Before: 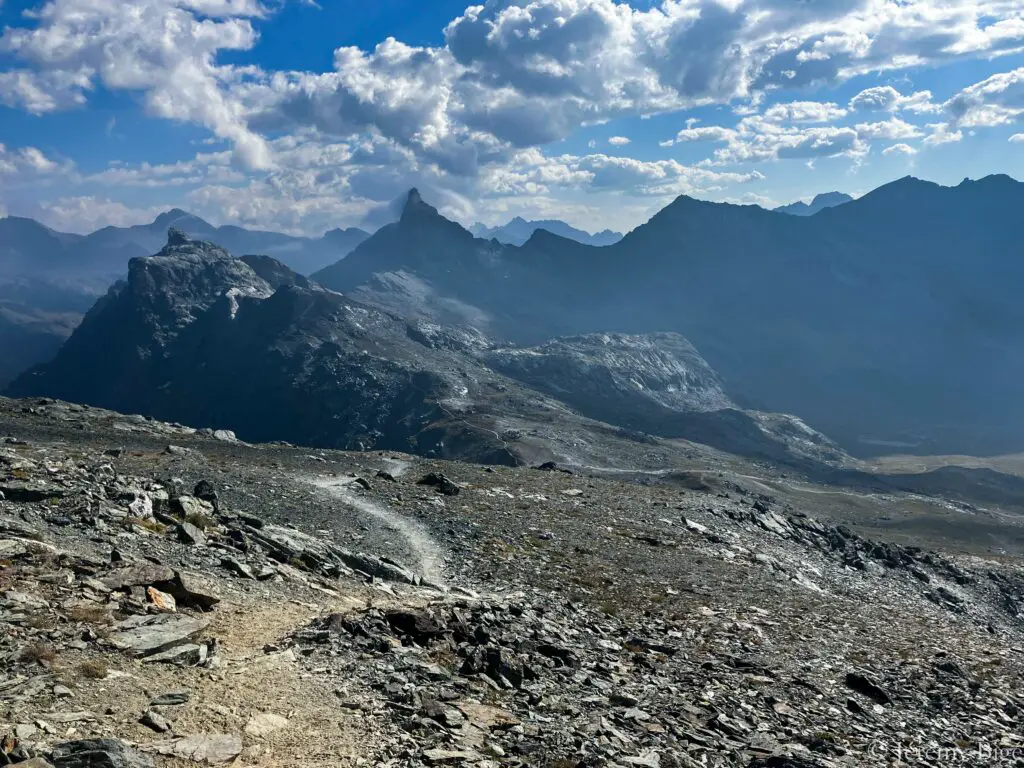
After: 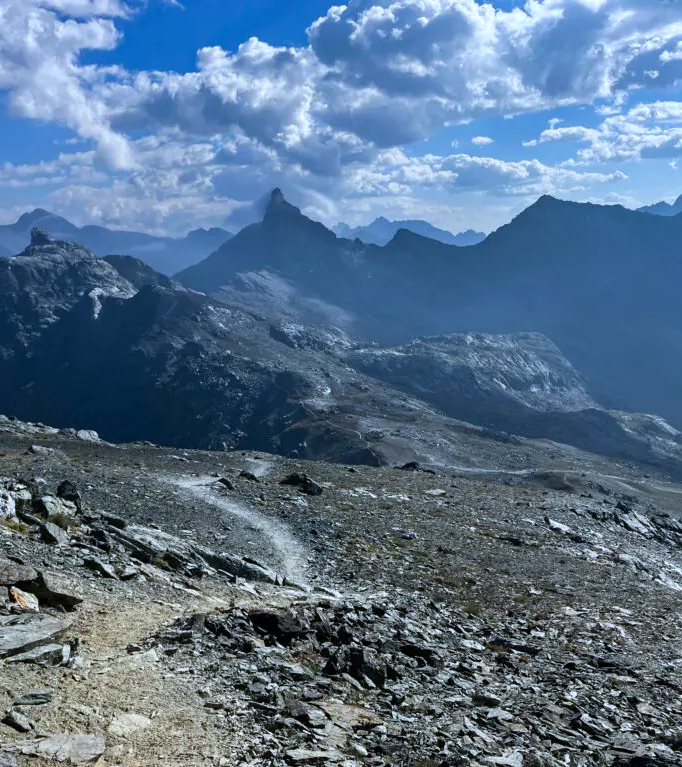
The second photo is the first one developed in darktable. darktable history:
white balance: red 0.931, blue 1.11
crop and rotate: left 13.409%, right 19.924%
